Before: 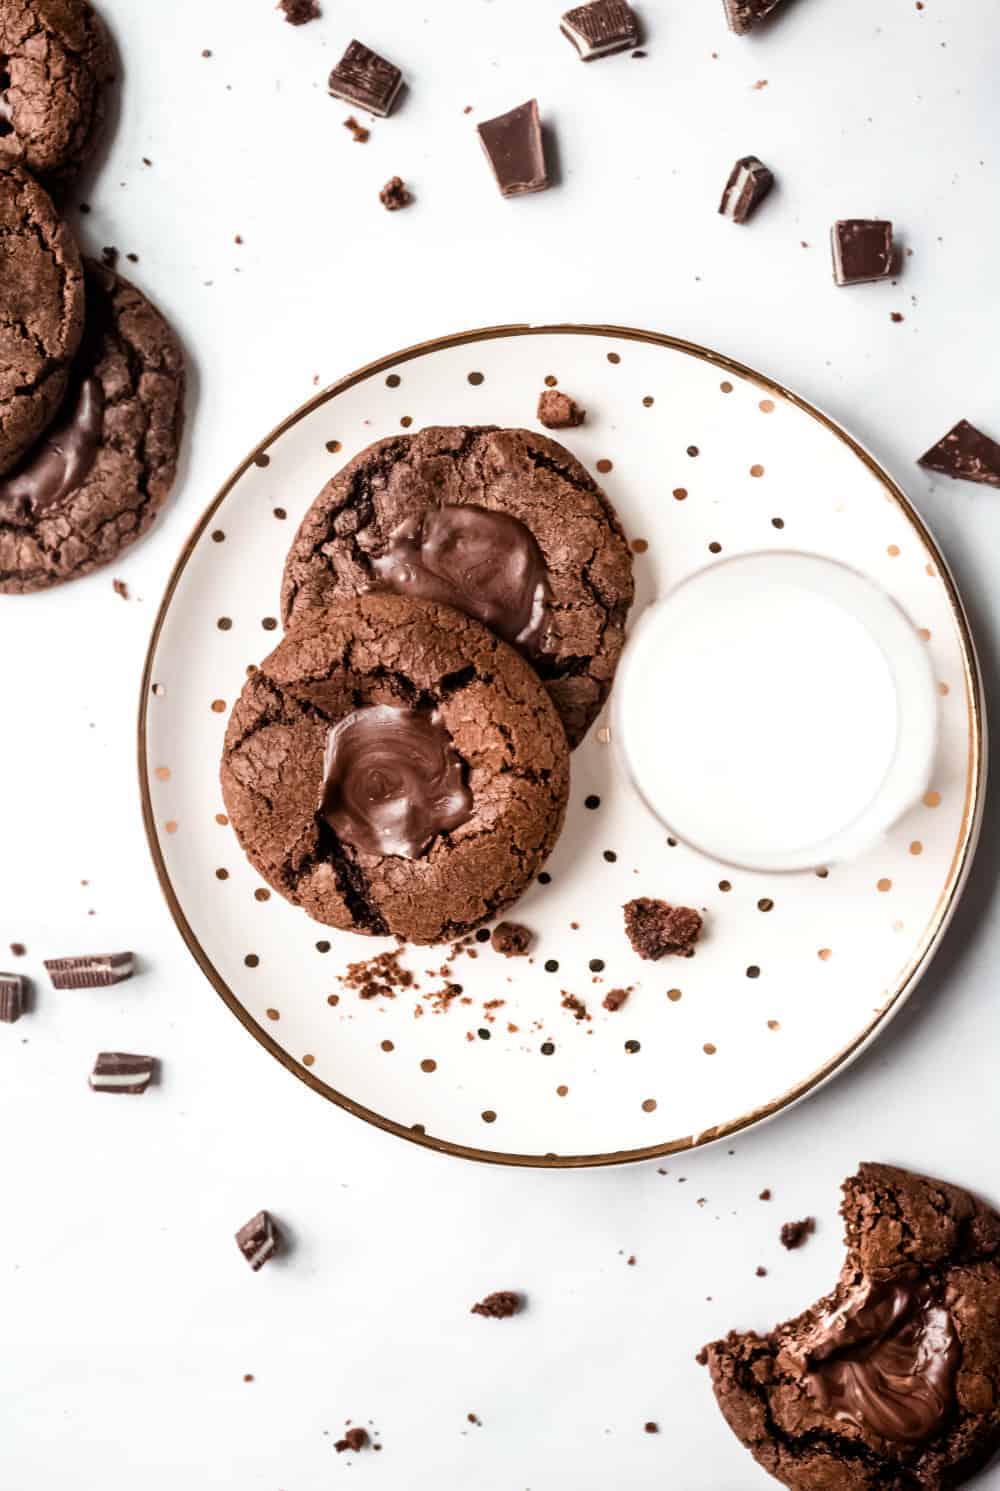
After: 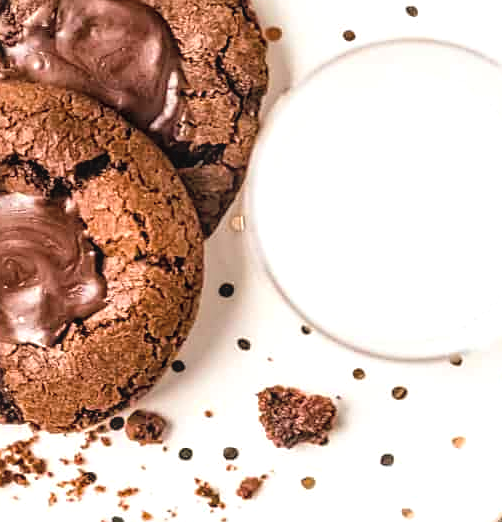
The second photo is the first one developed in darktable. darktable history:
contrast brightness saturation: brightness 0.146
local contrast: on, module defaults
color balance rgb: power › hue 62.85°, highlights gain › luminance 9.745%, global offset › luminance 0.231%, perceptual saturation grading › global saturation 19.966%, global vibrance 20%
sharpen: on, module defaults
crop: left 36.623%, top 34.378%, right 13.084%, bottom 30.564%
